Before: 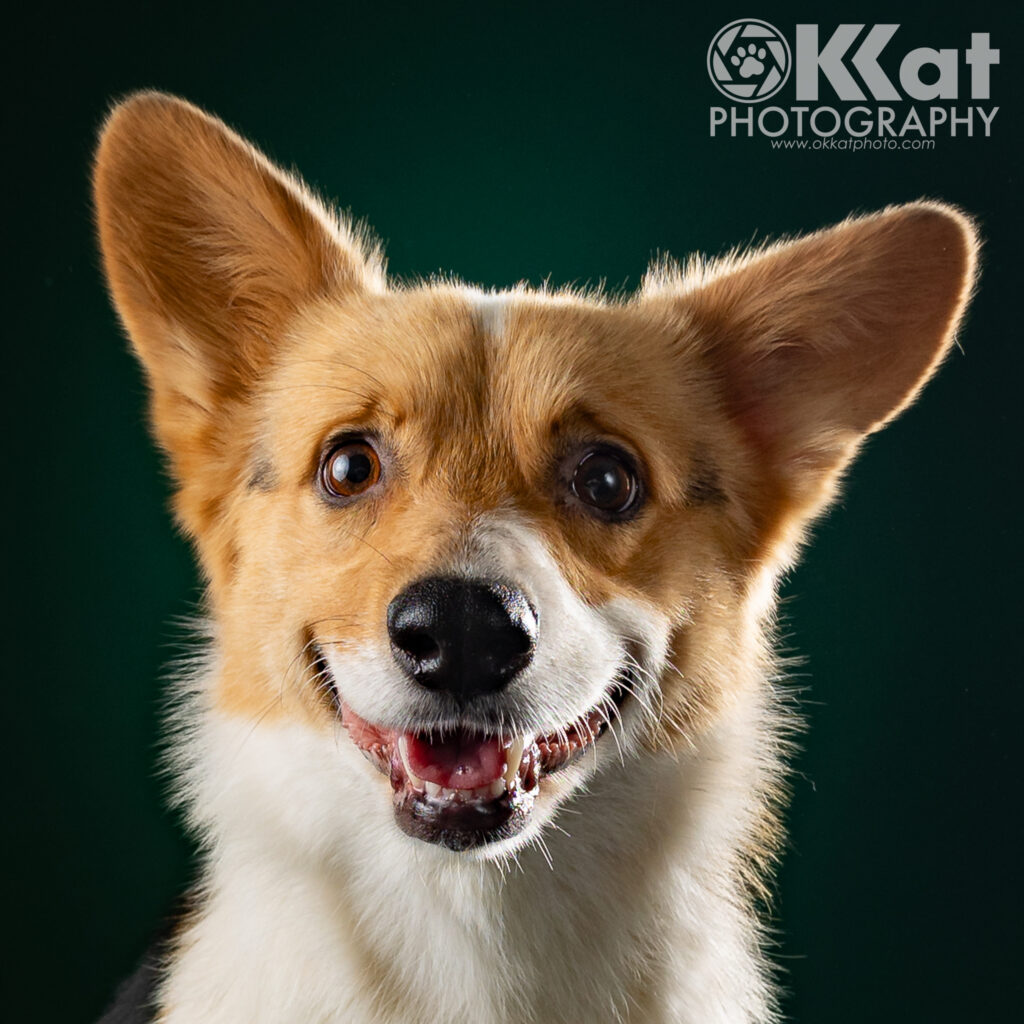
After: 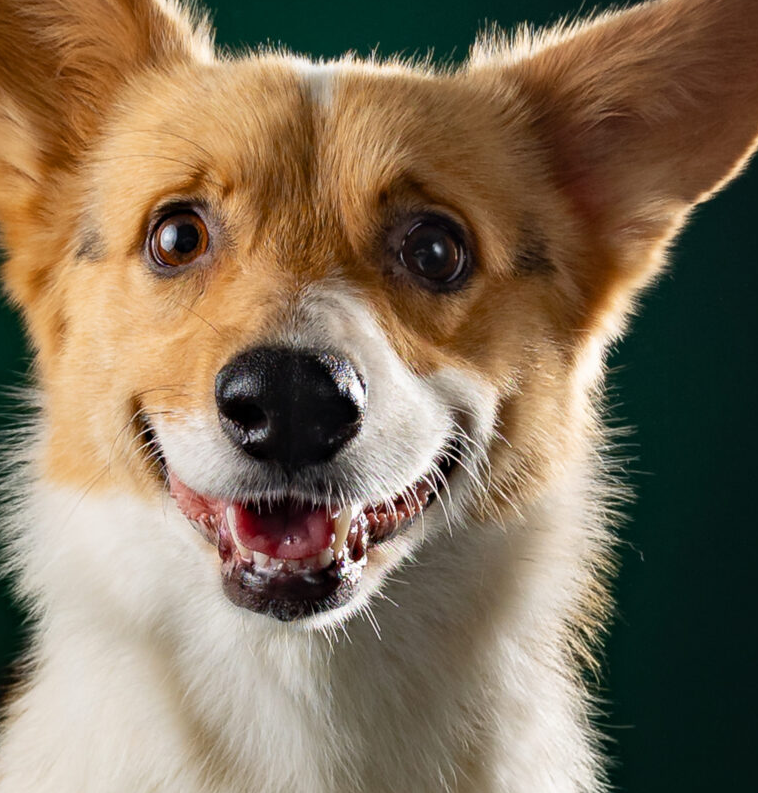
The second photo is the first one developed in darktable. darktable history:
crop: left 16.828%, top 22.507%, right 9.121%
